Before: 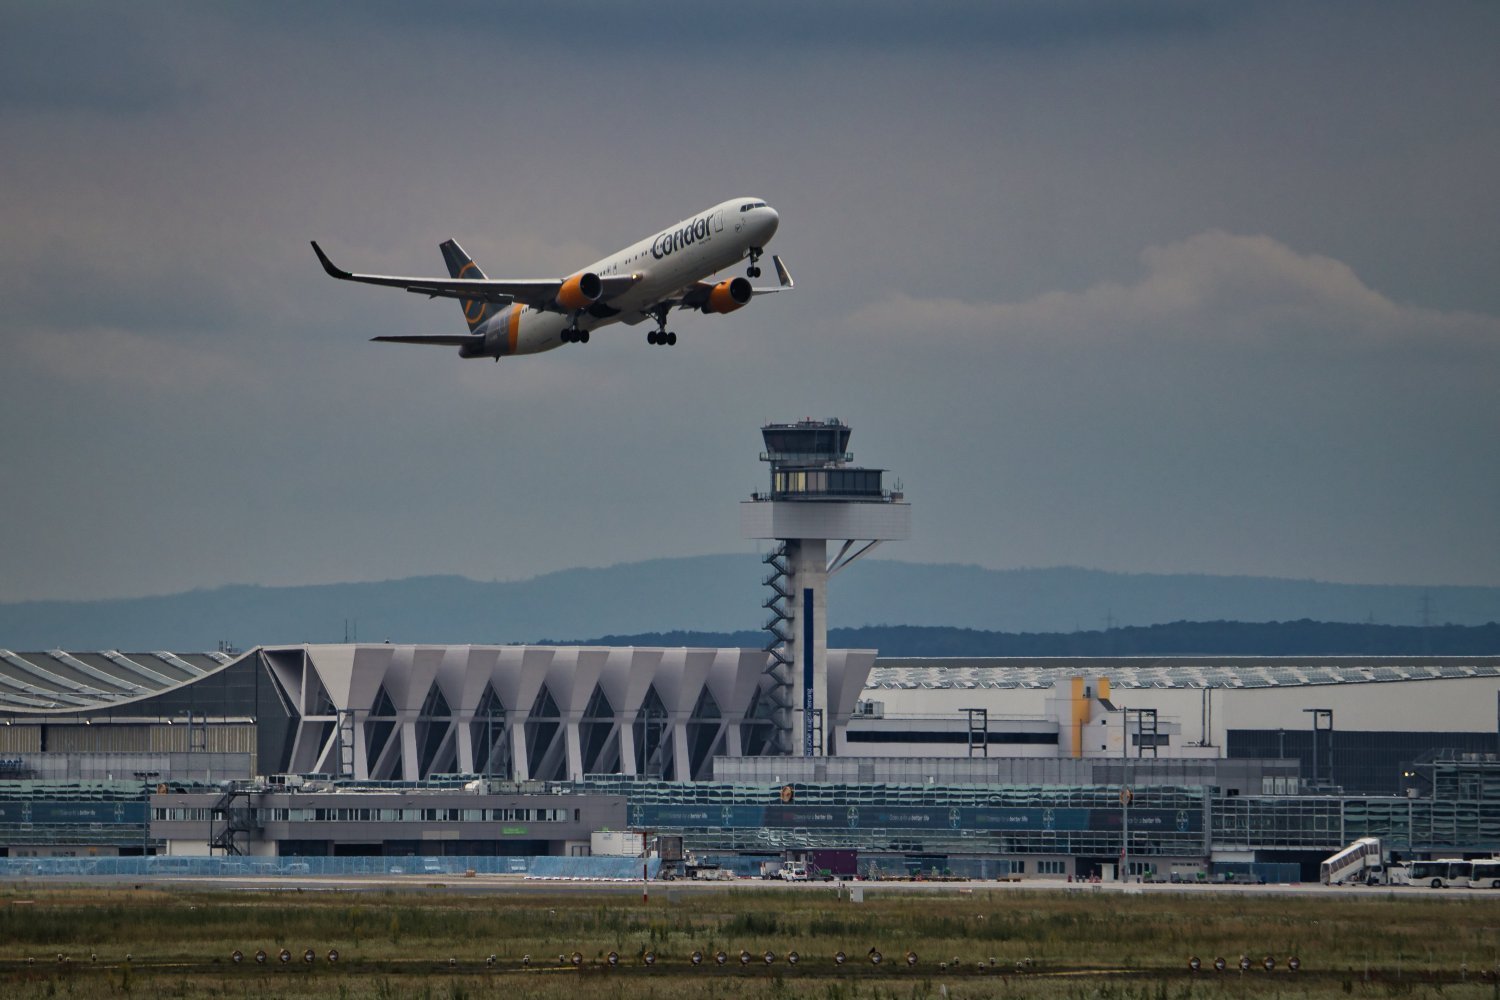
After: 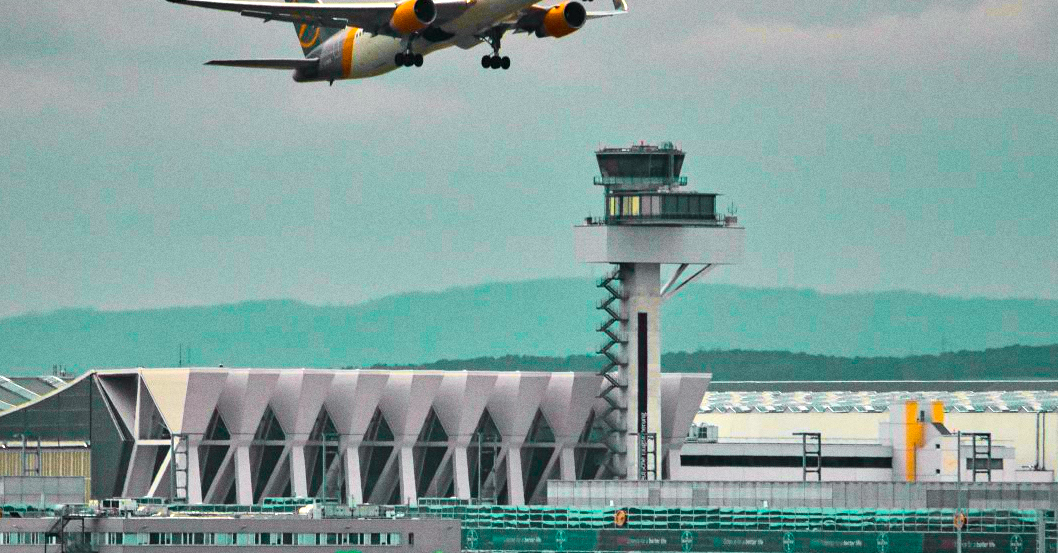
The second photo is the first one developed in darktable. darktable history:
crop: left 11.123%, top 27.61%, right 18.3%, bottom 17.034%
exposure: black level correction 0, exposure 0.95 EV, compensate exposure bias true, compensate highlight preservation false
grain: coarseness 0.47 ISO
color balance rgb: linear chroma grading › global chroma 9%, perceptual saturation grading › global saturation 36%, perceptual saturation grading › shadows 35%, perceptual brilliance grading › global brilliance 15%, perceptual brilliance grading › shadows -35%, global vibrance 15%
tone curve: curves: ch0 [(0, 0) (0.402, 0.473) (0.673, 0.68) (0.899, 0.832) (0.999, 0.903)]; ch1 [(0, 0) (0.379, 0.262) (0.464, 0.425) (0.498, 0.49) (0.507, 0.5) (0.53, 0.532) (0.582, 0.583) (0.68, 0.672) (0.791, 0.748) (1, 0.896)]; ch2 [(0, 0) (0.199, 0.414) (0.438, 0.49) (0.496, 0.501) (0.515, 0.546) (0.577, 0.605) (0.632, 0.649) (0.717, 0.727) (0.845, 0.855) (0.998, 0.977)], color space Lab, independent channels, preserve colors none
